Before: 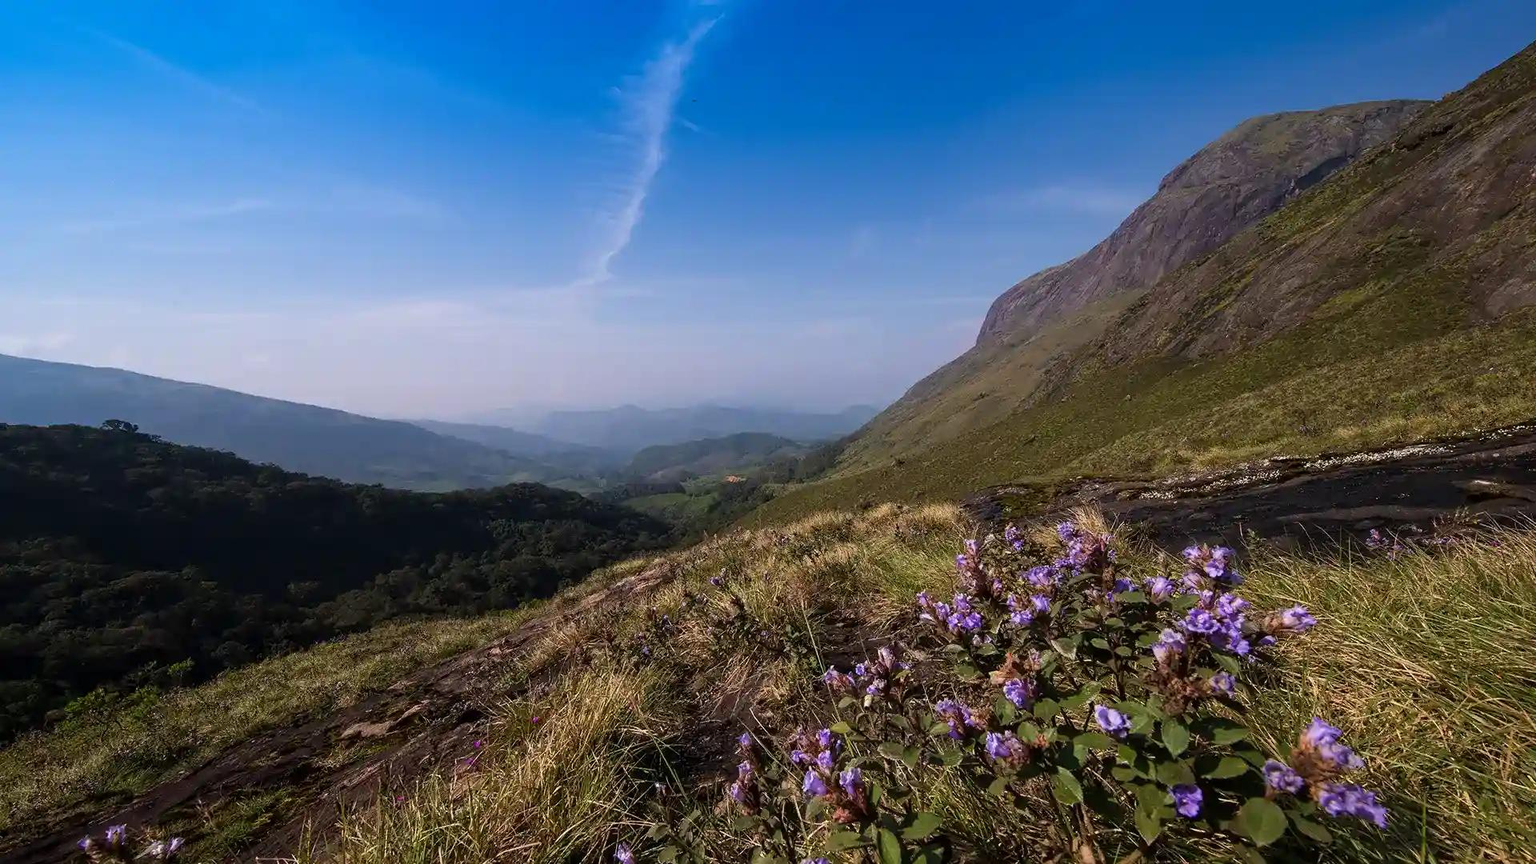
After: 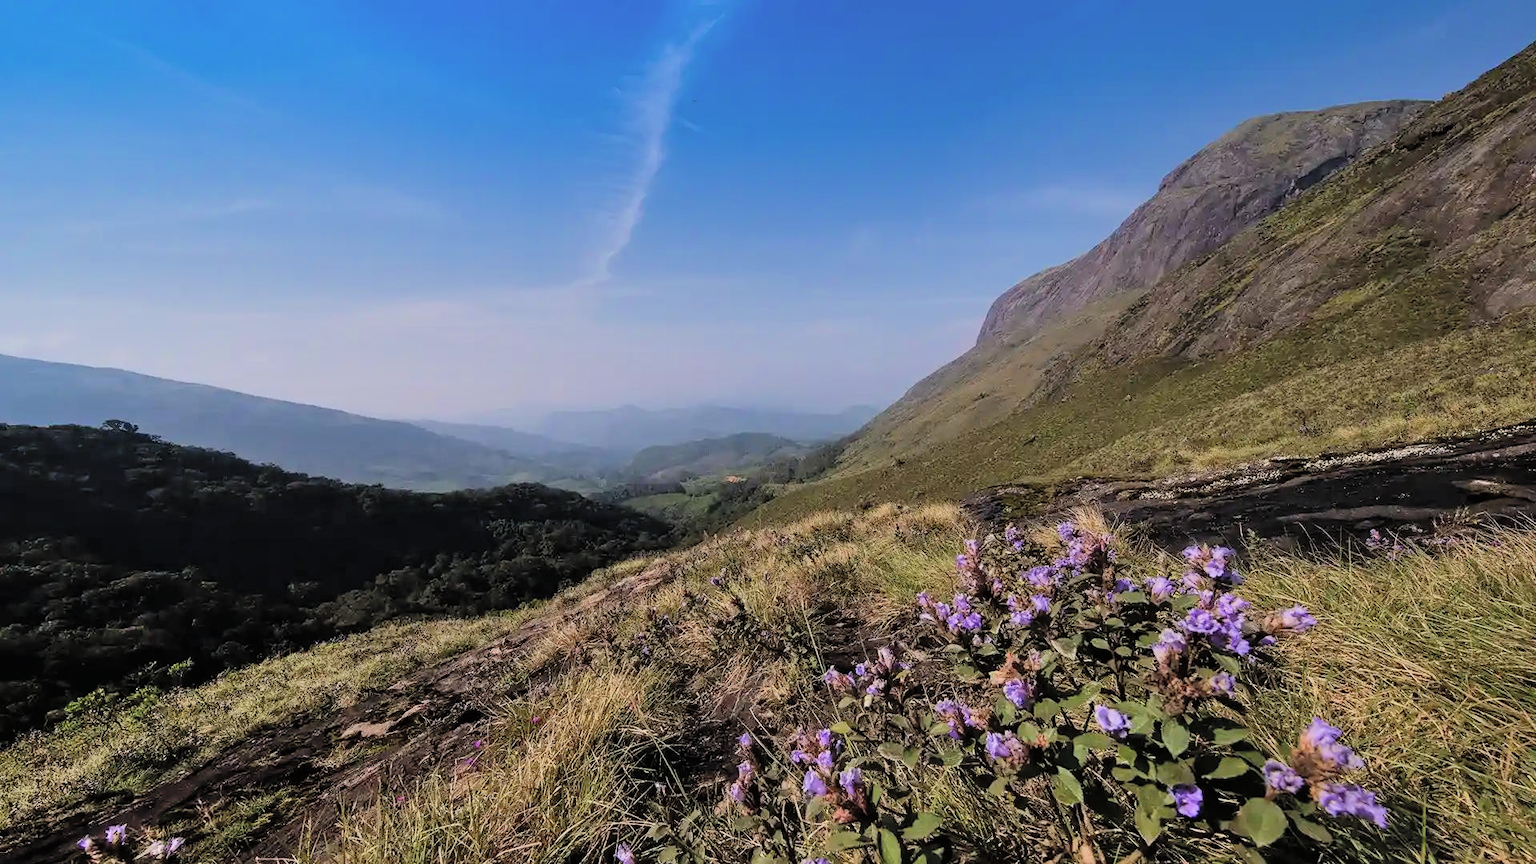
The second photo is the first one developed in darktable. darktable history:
shadows and highlights: highlights color adjustment 0%, soften with gaussian
filmic rgb: black relative exposure -7.65 EV, white relative exposure 4.56 EV, hardness 3.61, color science v6 (2022)
contrast brightness saturation: brightness 0.15
